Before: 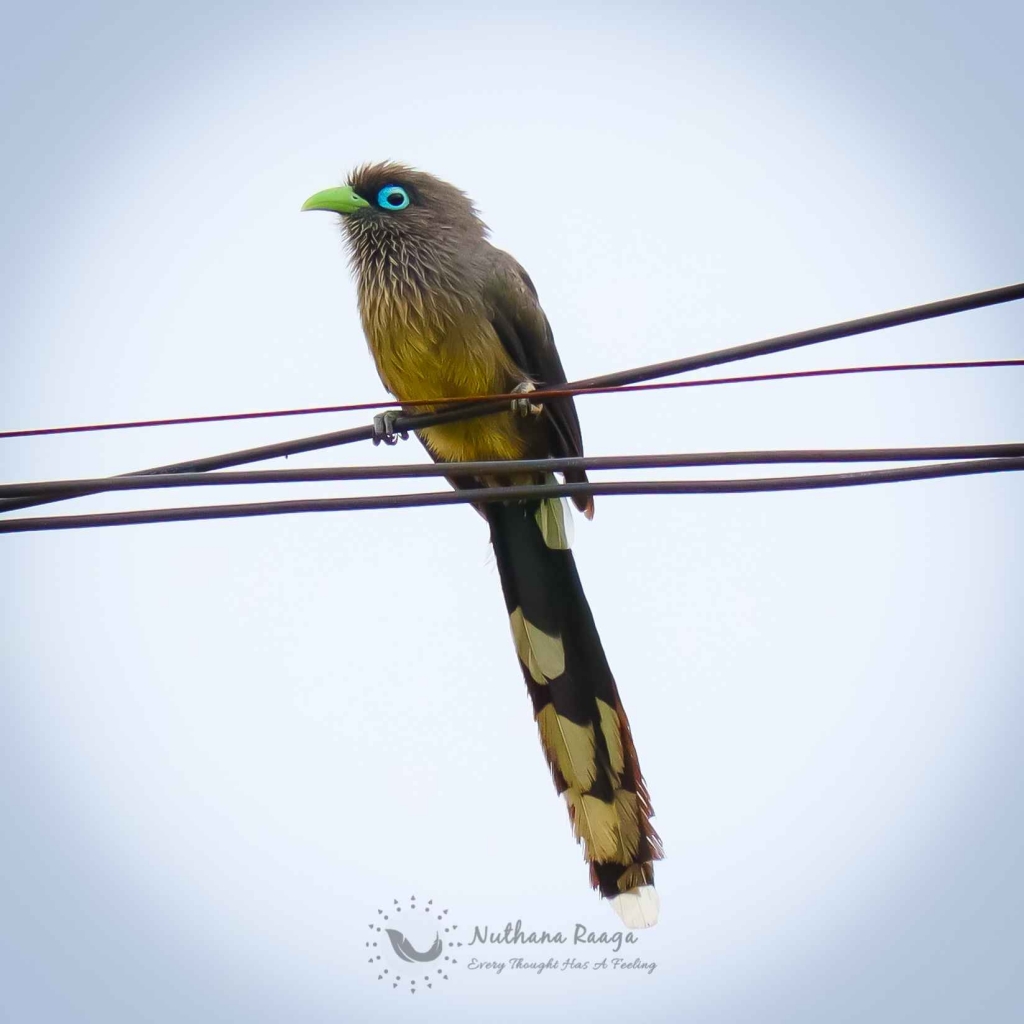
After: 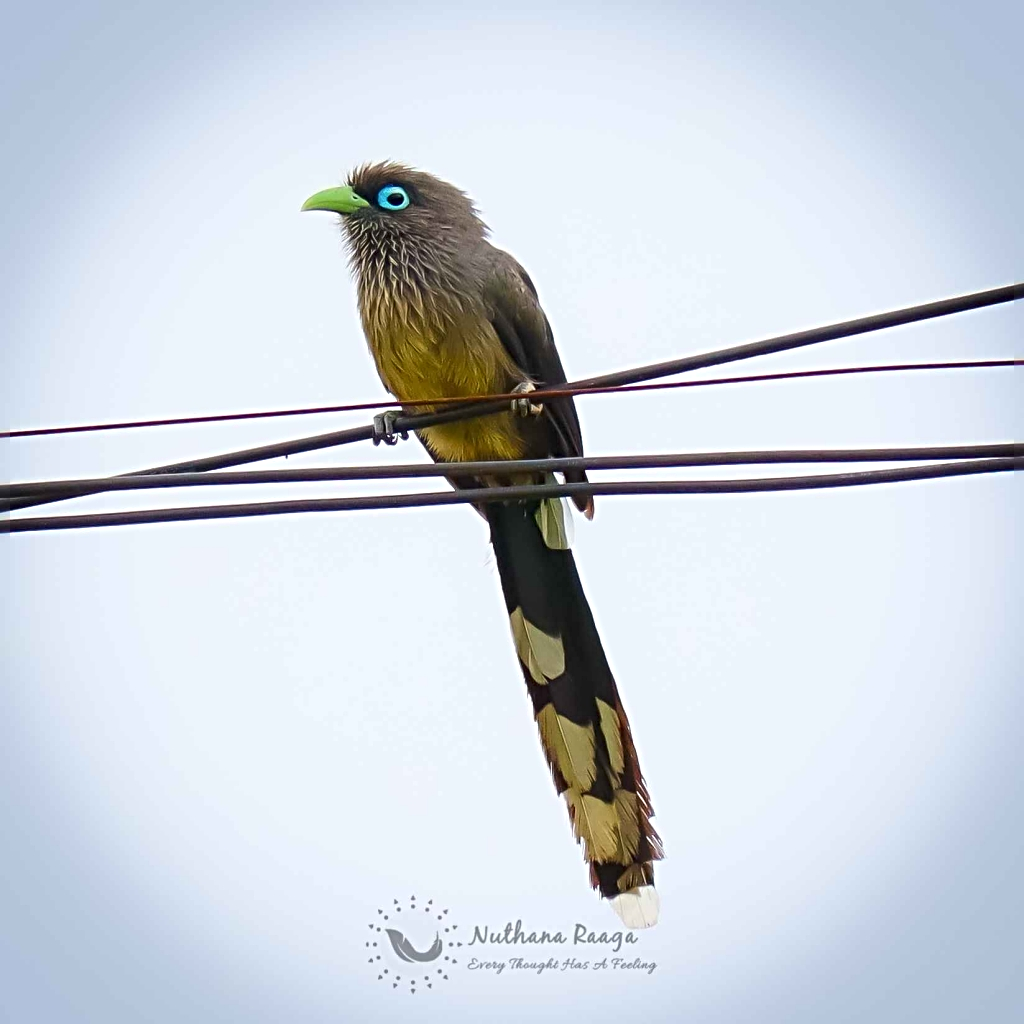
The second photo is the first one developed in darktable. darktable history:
sharpen: radius 3.982
